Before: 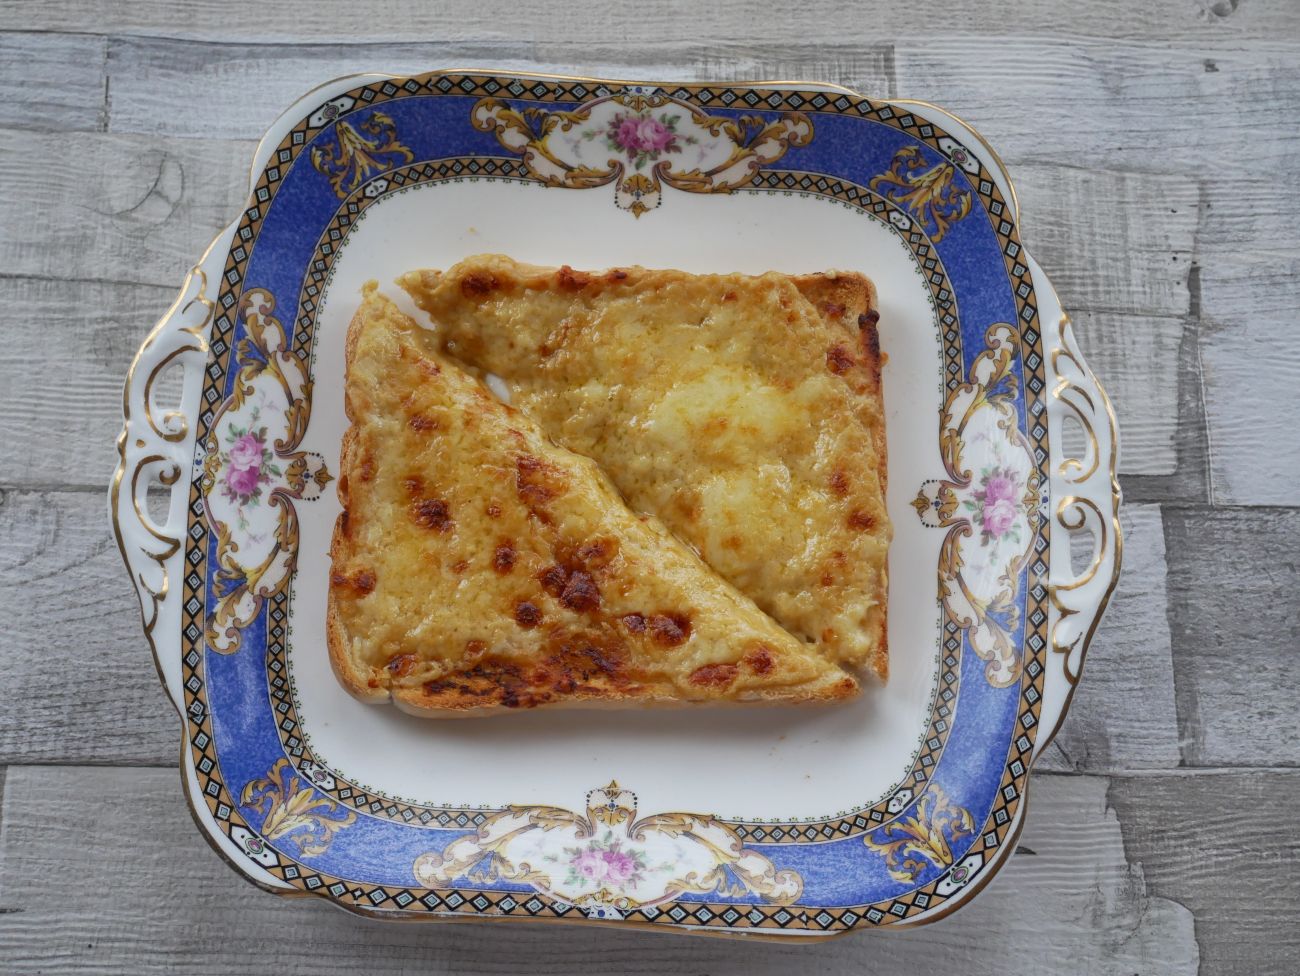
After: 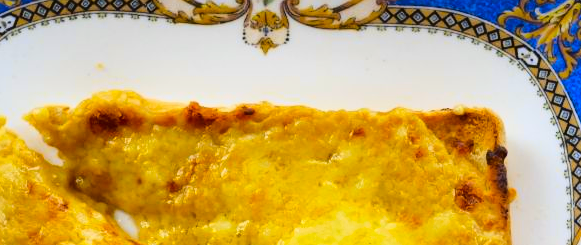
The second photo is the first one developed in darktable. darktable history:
base curve: curves: ch0 [(0, 0) (0.028, 0.03) (0.121, 0.232) (0.46, 0.748) (0.859, 0.968) (1, 1)]
crop: left 28.64%, top 16.832%, right 26.637%, bottom 58.055%
color contrast: green-magenta contrast 1.12, blue-yellow contrast 1.95, unbound 0
